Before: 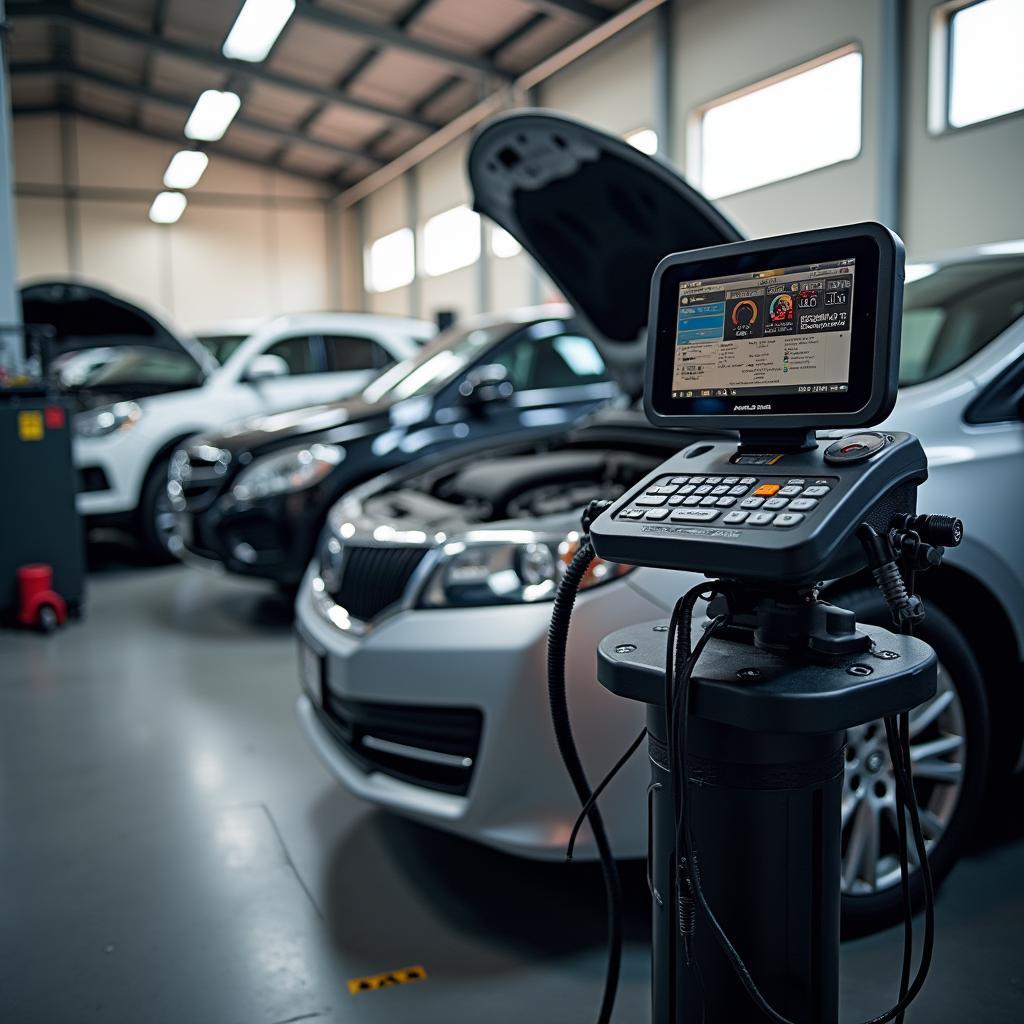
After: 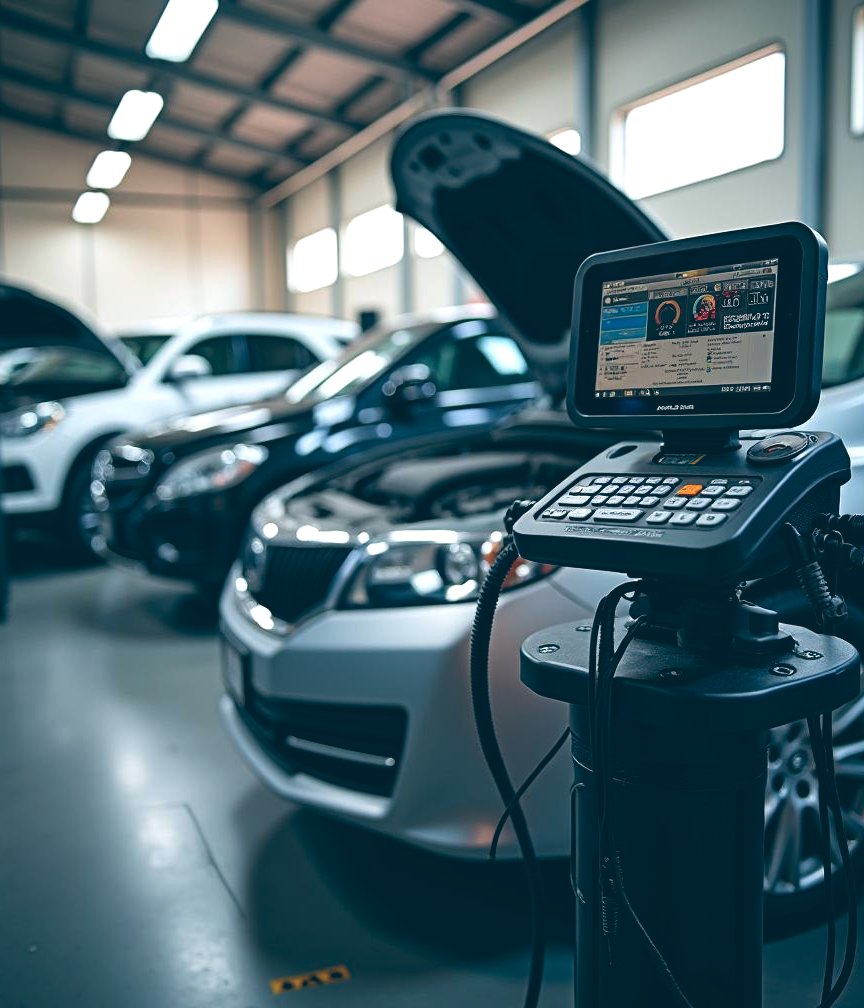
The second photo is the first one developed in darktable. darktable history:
color balance: lift [1.016, 0.983, 1, 1.017], gamma [0.958, 1, 1, 1], gain [0.981, 1.007, 0.993, 1.002], input saturation 118.26%, contrast 13.43%, contrast fulcrum 21.62%, output saturation 82.76%
crop: left 7.598%, right 7.873%
